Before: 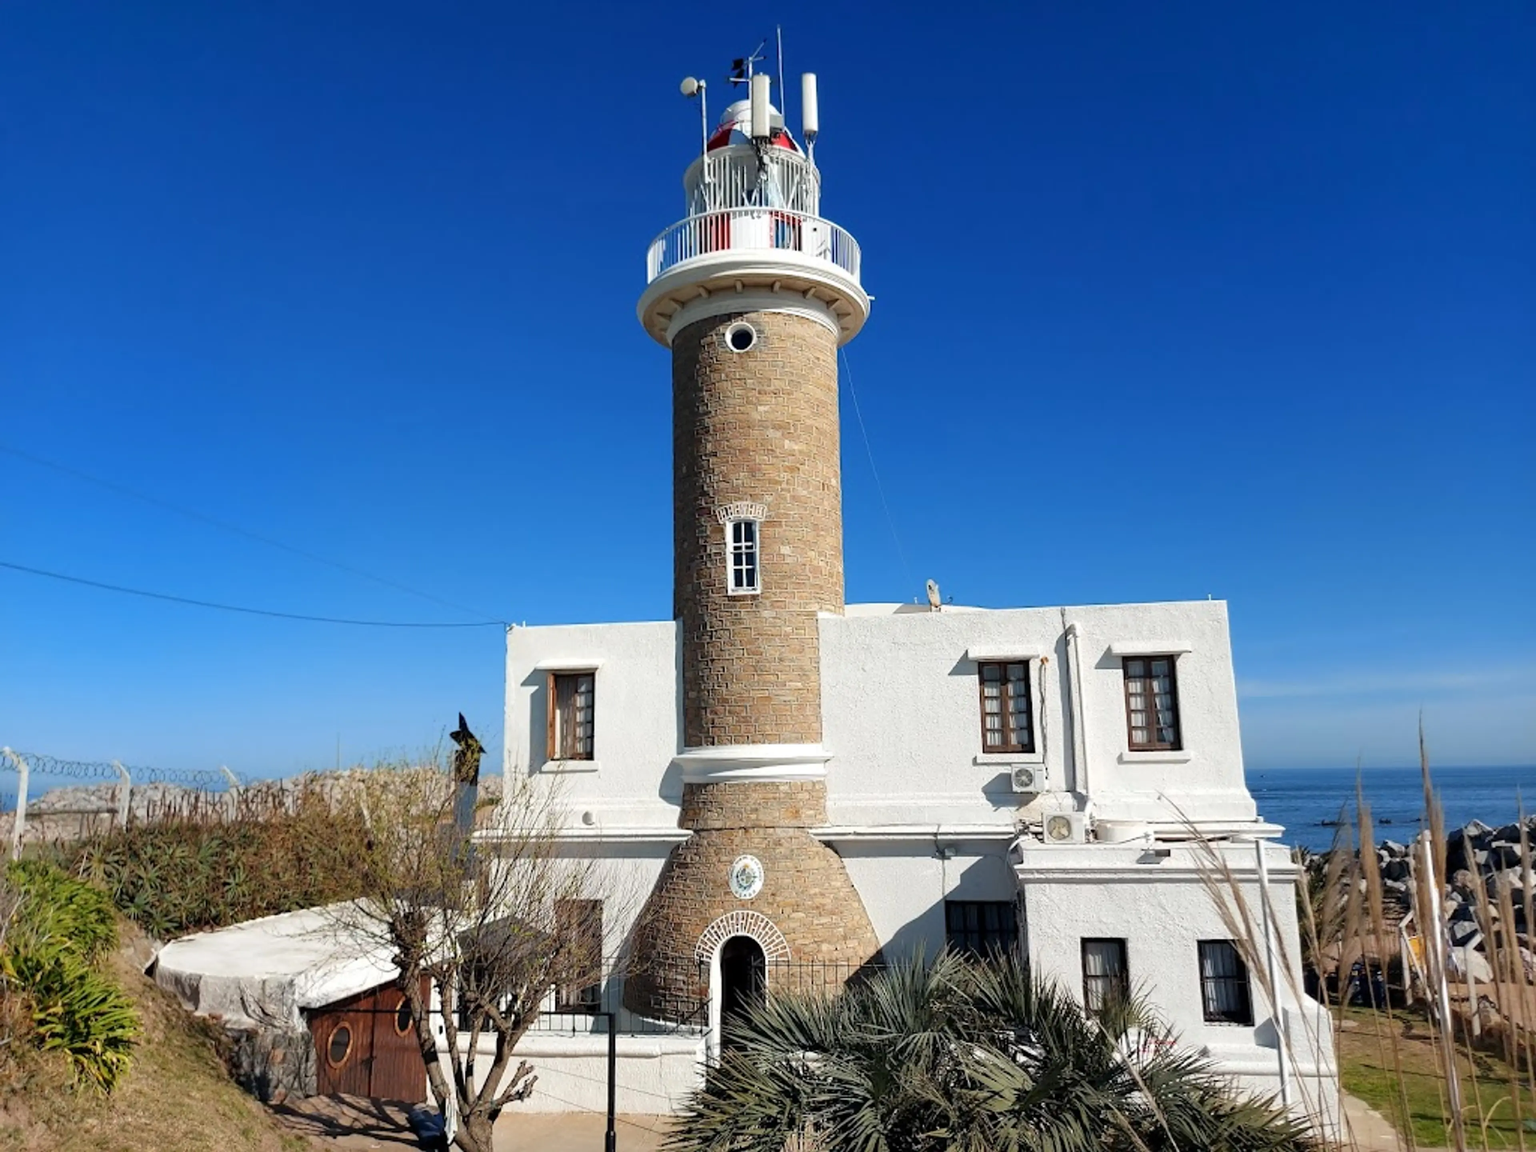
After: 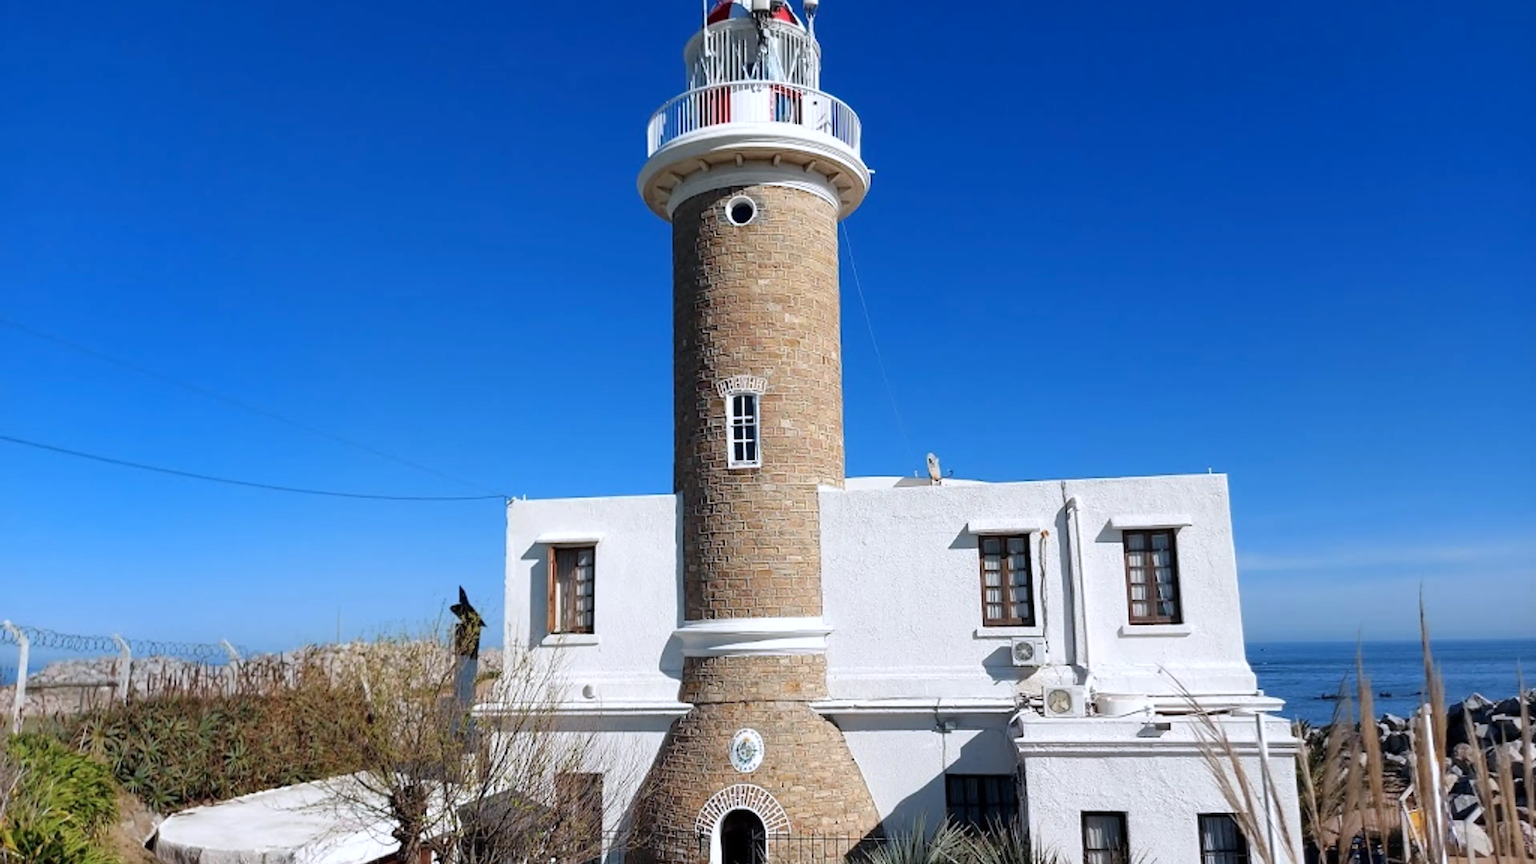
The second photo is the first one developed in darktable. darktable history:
crop: top 11.038%, bottom 13.962%
color calibration: illuminant as shot in camera, x 0.358, y 0.373, temperature 4628.91 K
